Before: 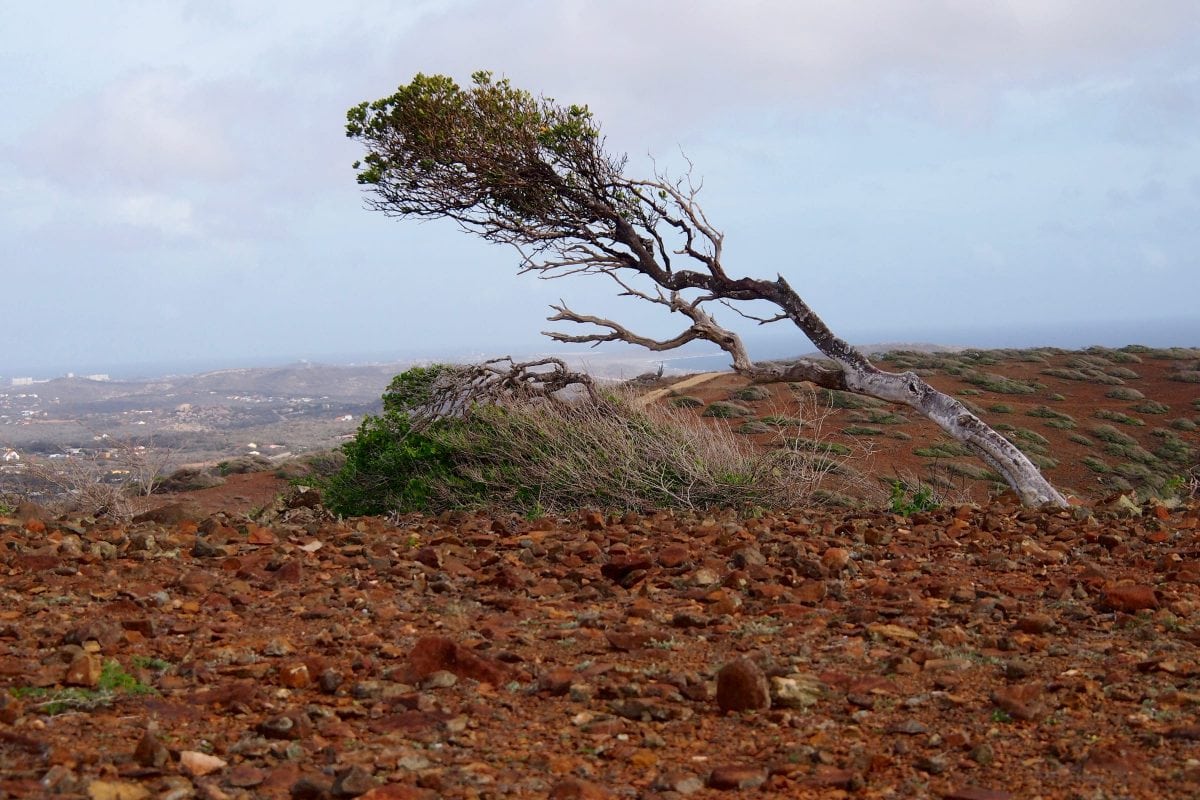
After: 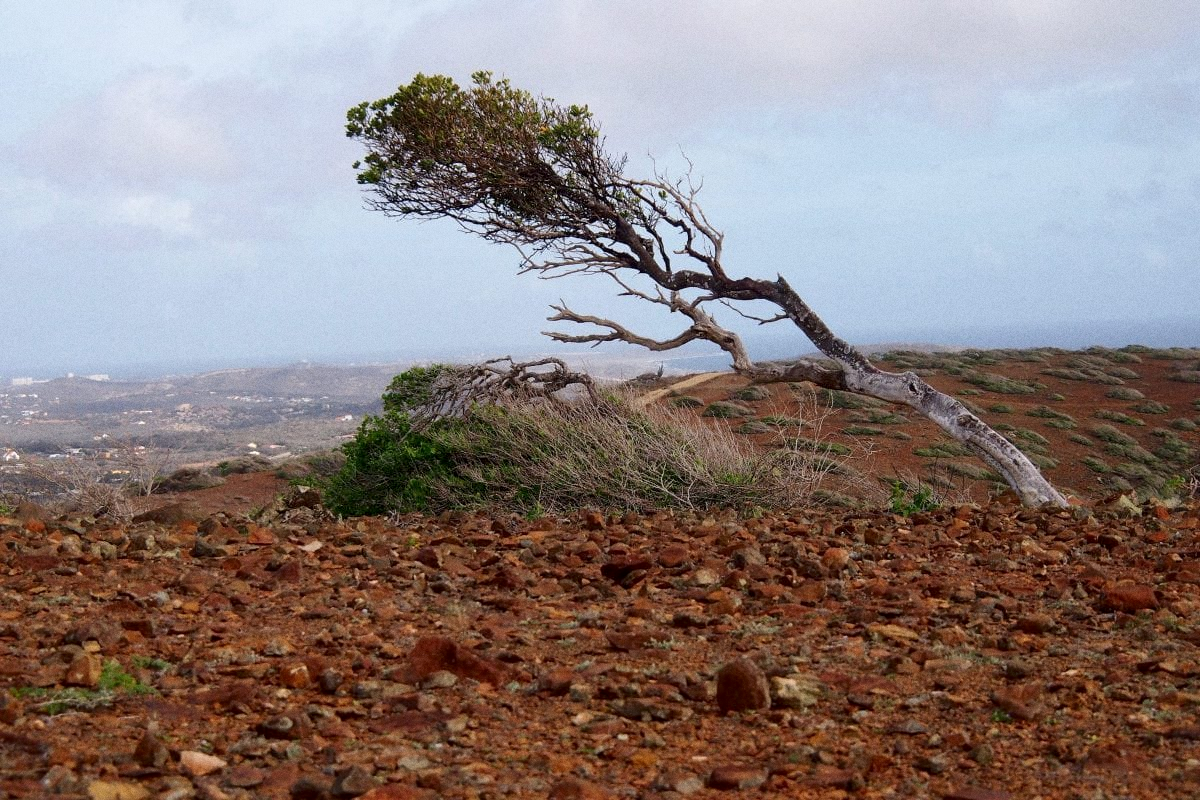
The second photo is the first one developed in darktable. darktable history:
grain: coarseness 0.09 ISO
local contrast: mode bilateral grid, contrast 20, coarseness 50, detail 120%, midtone range 0.2
